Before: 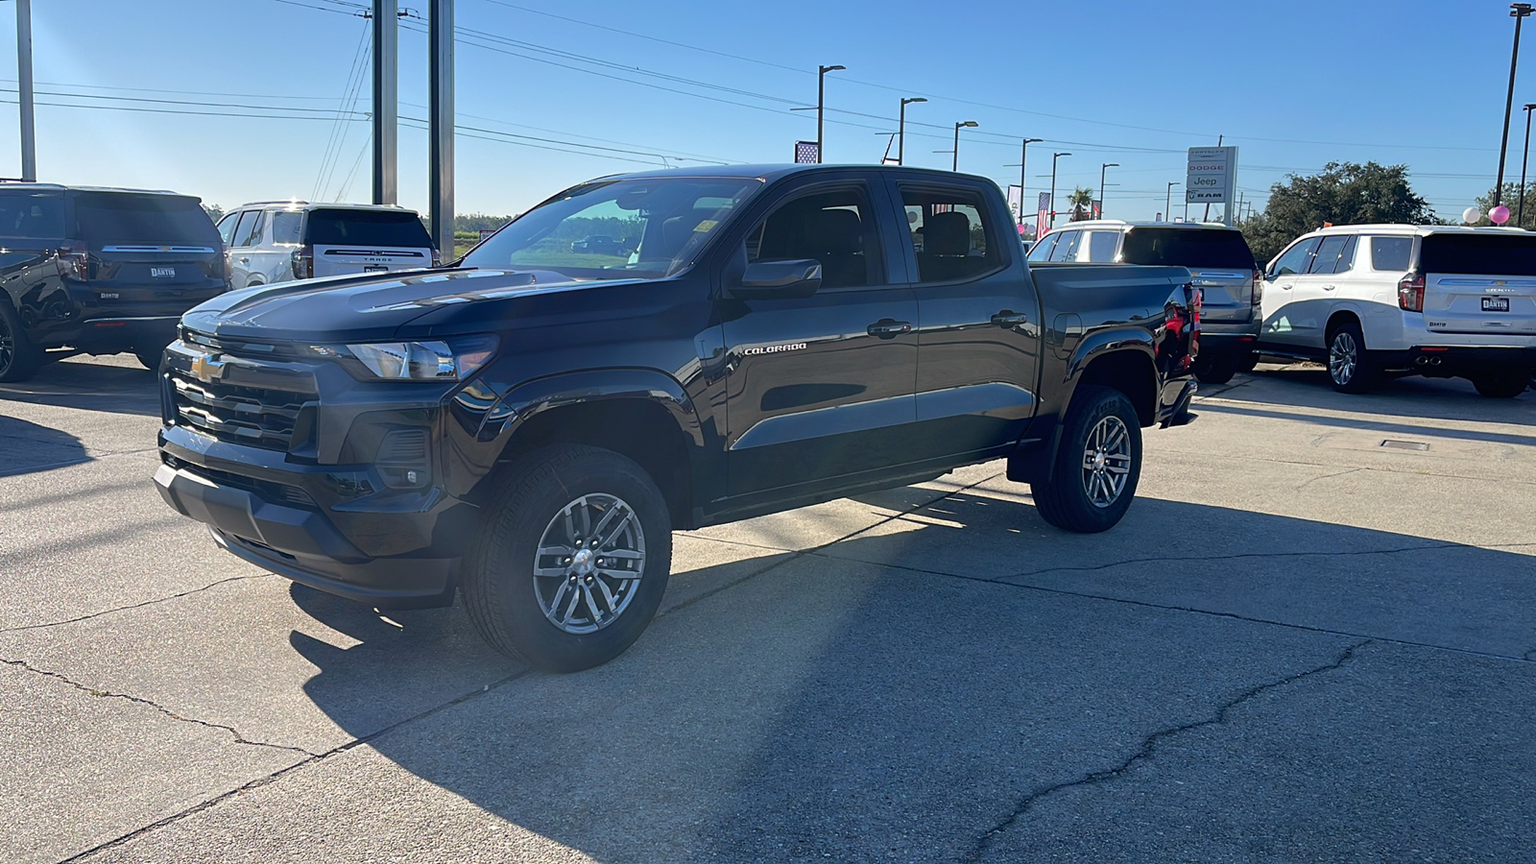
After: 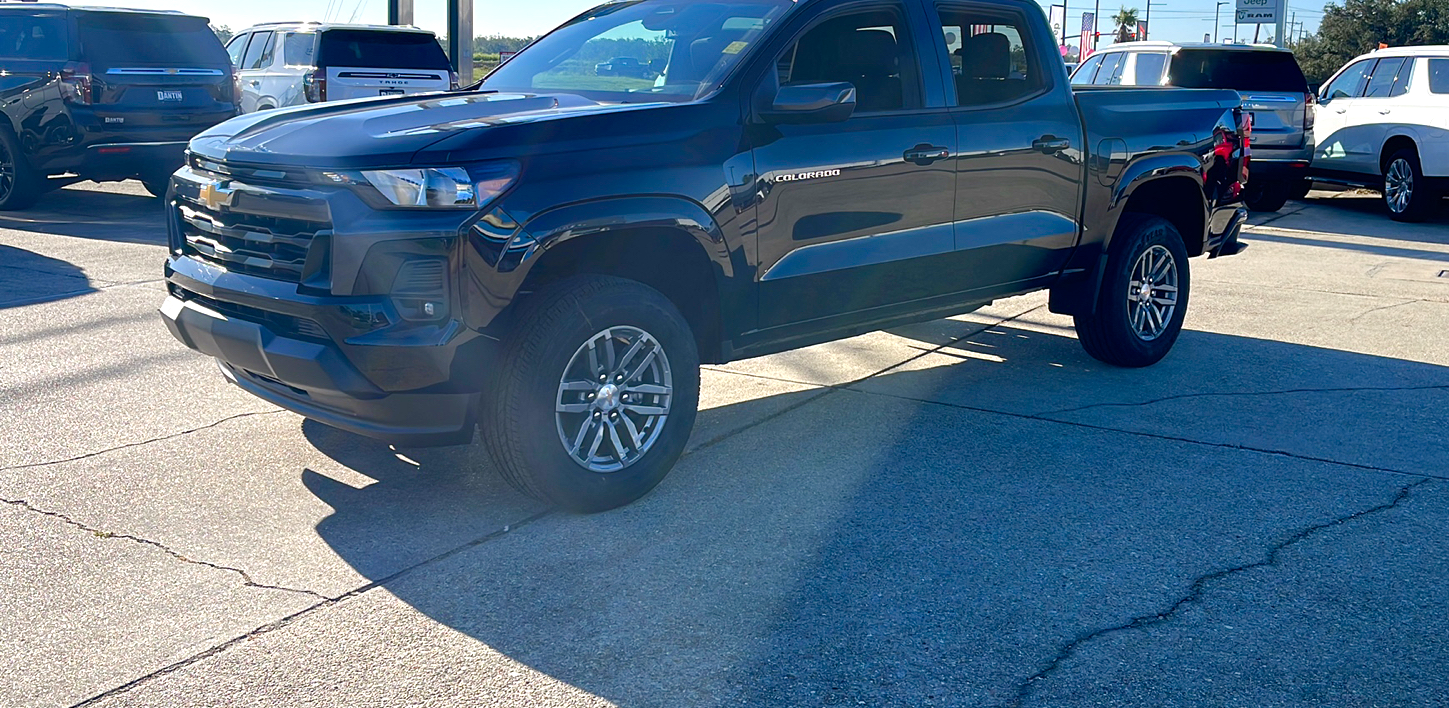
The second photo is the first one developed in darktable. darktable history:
color balance rgb: perceptual saturation grading › global saturation 25%, perceptual saturation grading › highlights -50%, perceptual saturation grading › shadows 30%, perceptual brilliance grading › global brilliance 12%, global vibrance 20%
crop: top 20.916%, right 9.437%, bottom 0.316%
